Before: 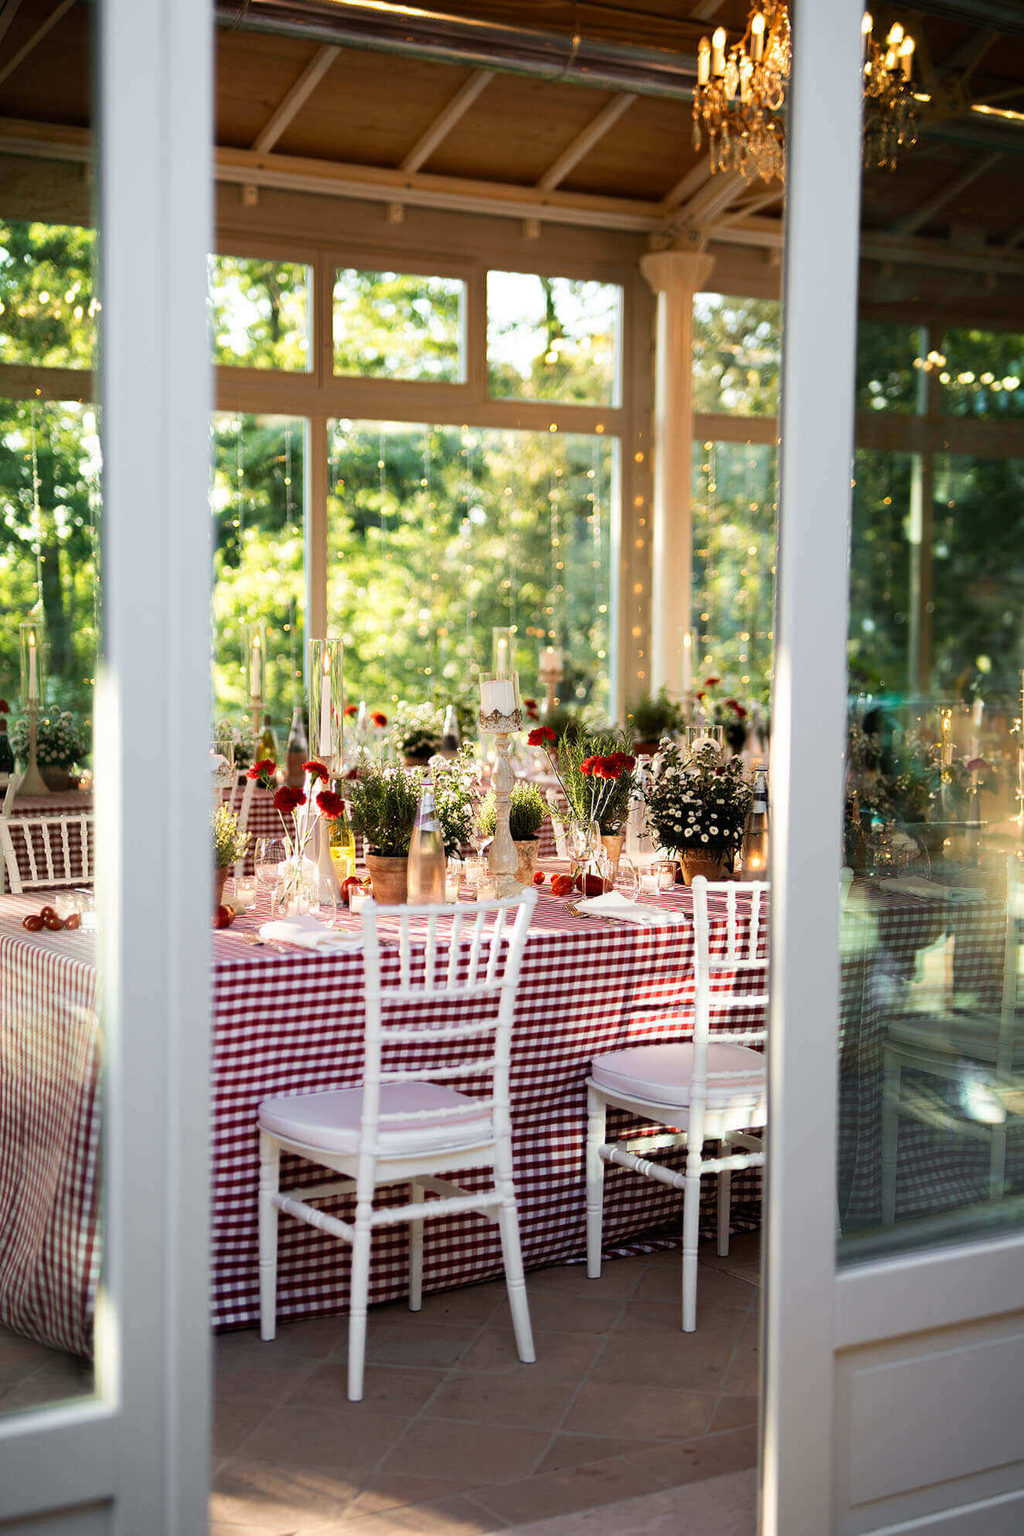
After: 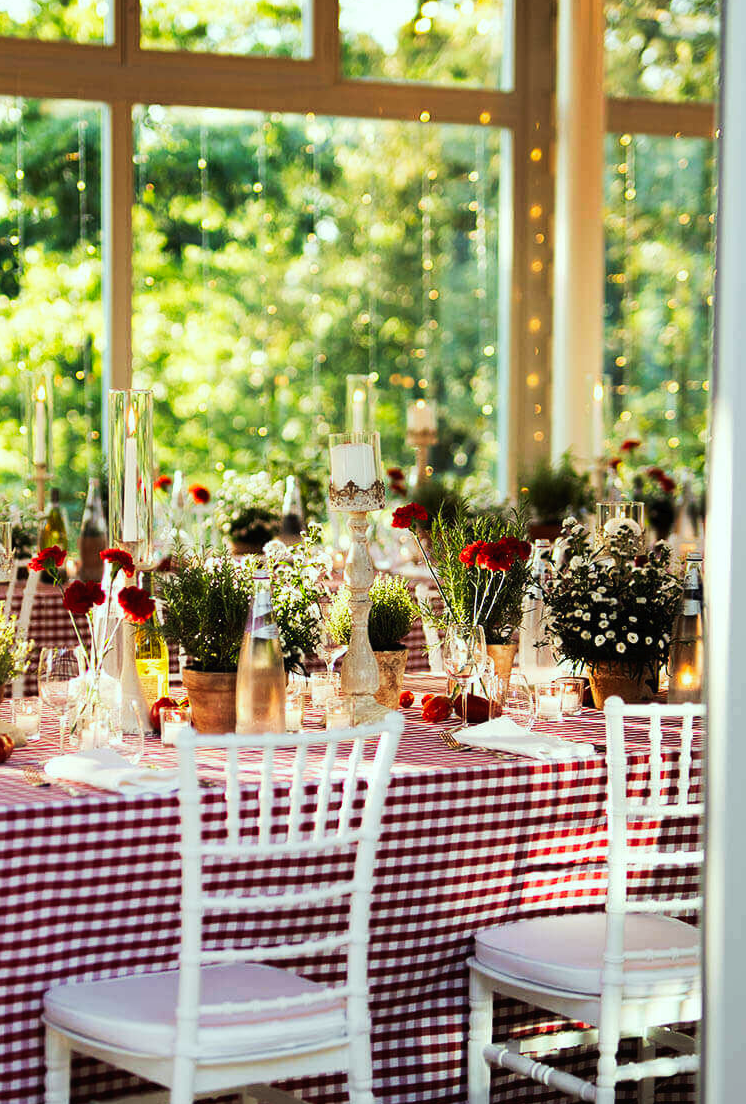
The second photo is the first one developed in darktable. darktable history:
crop and rotate: left 21.966%, top 22.067%, right 21.674%, bottom 22.361%
color correction: highlights a* -6.52, highlights b* 0.711
tone curve: curves: ch0 [(0, 0) (0.003, 0.012) (0.011, 0.015) (0.025, 0.02) (0.044, 0.032) (0.069, 0.044) (0.1, 0.063) (0.136, 0.085) (0.177, 0.121) (0.224, 0.159) (0.277, 0.207) (0.335, 0.261) (0.399, 0.328) (0.468, 0.41) (0.543, 0.506) (0.623, 0.609) (0.709, 0.719) (0.801, 0.82) (0.898, 0.907) (1, 1)], preserve colors none
